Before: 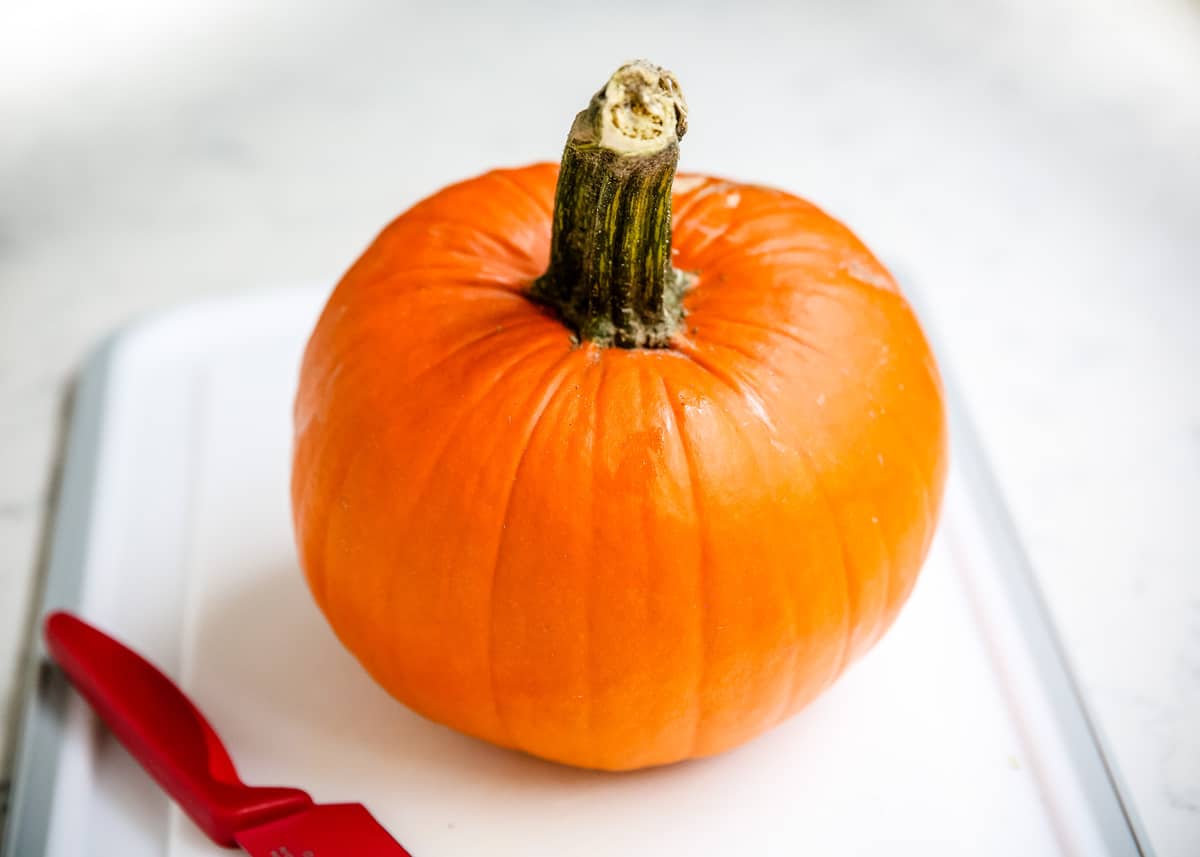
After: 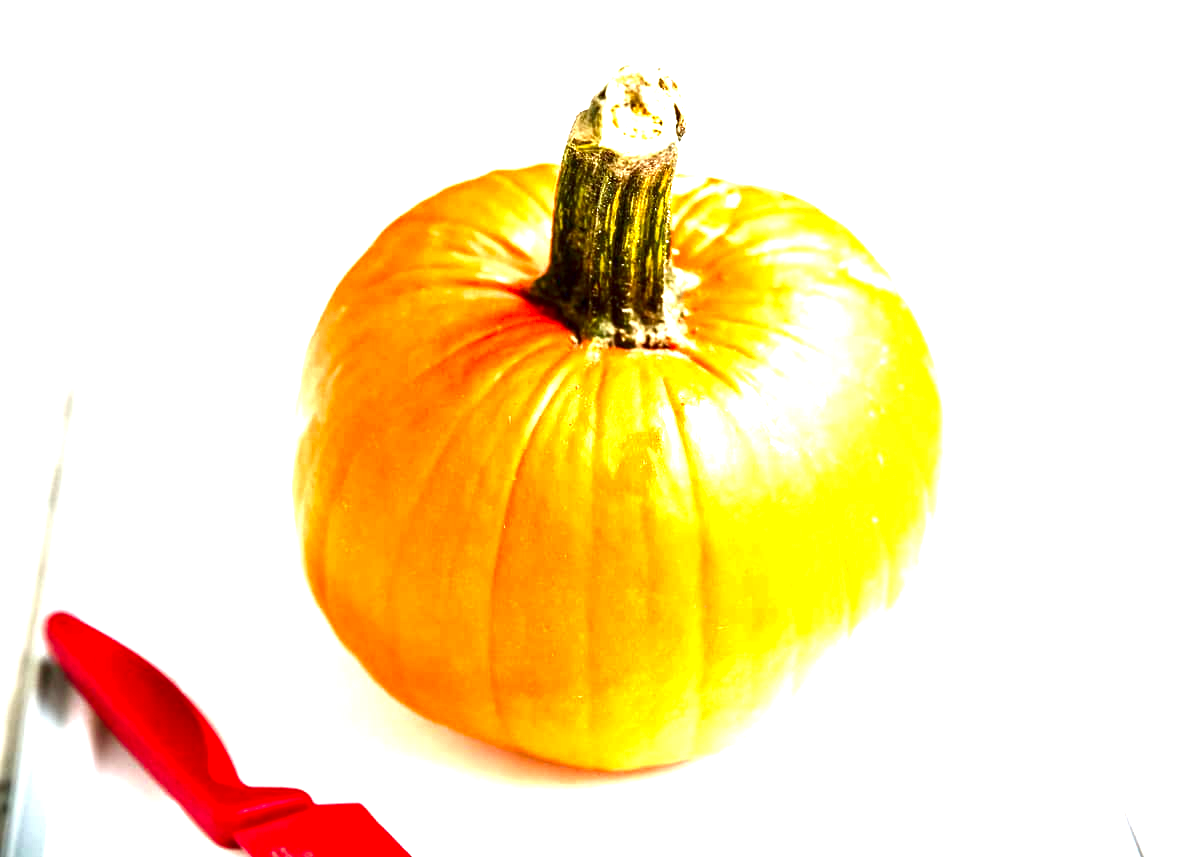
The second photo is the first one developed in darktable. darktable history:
exposure: exposure 2 EV, compensate exposure bias true, compensate highlight preservation false
contrast brightness saturation: brightness -0.2, saturation 0.08
